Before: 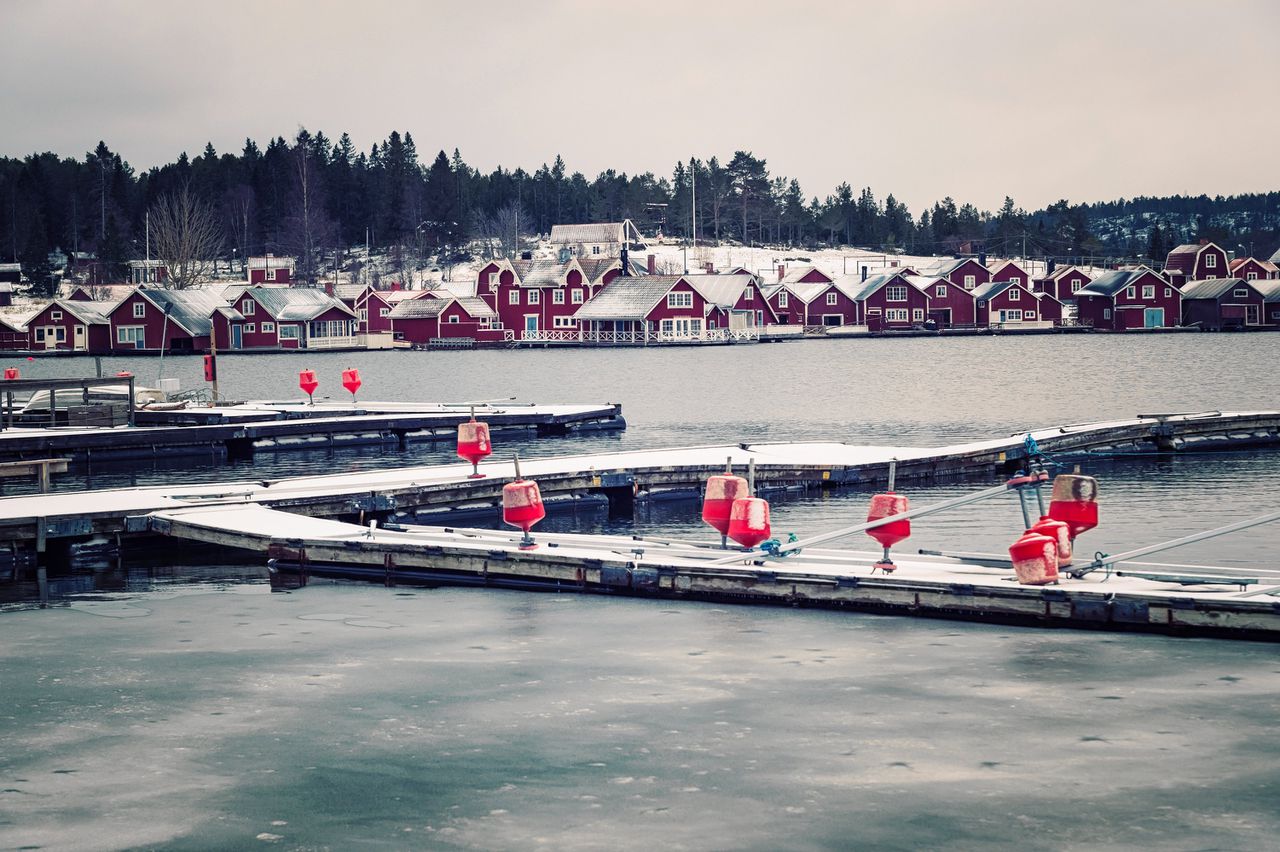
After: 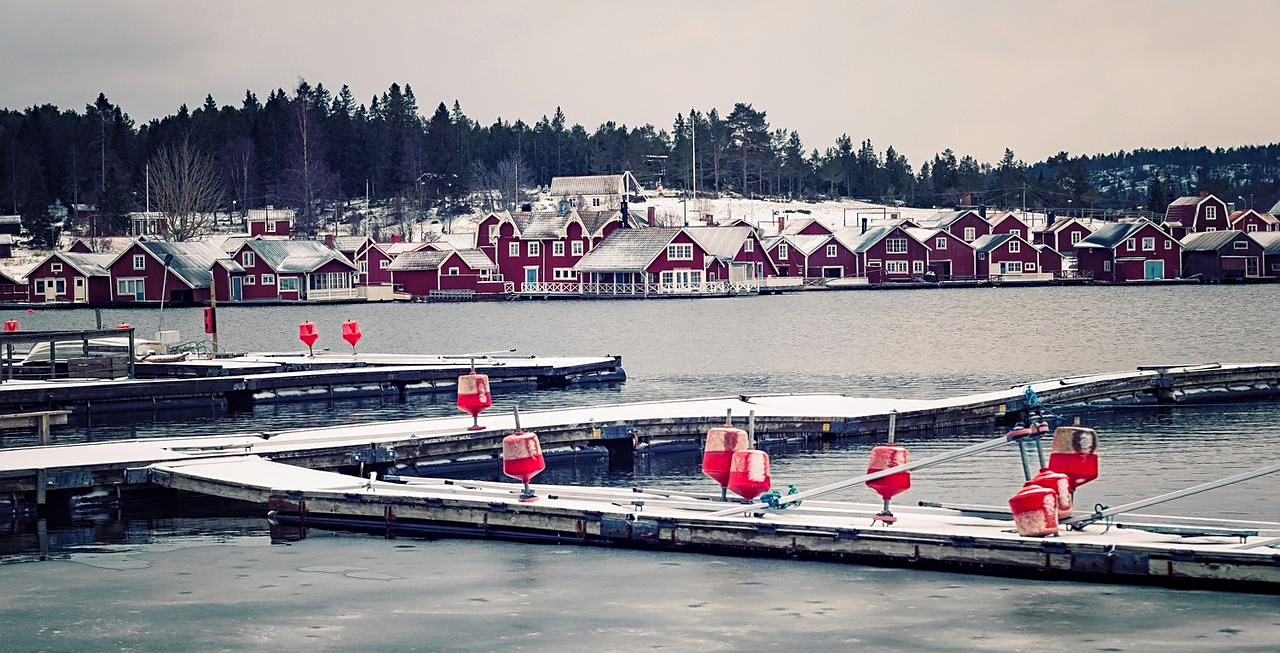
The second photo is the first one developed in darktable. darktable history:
crop: top 5.667%, bottom 17.637%
sharpen: radius 1.559, amount 0.373, threshold 1.271
haze removal: compatibility mode true, adaptive false
